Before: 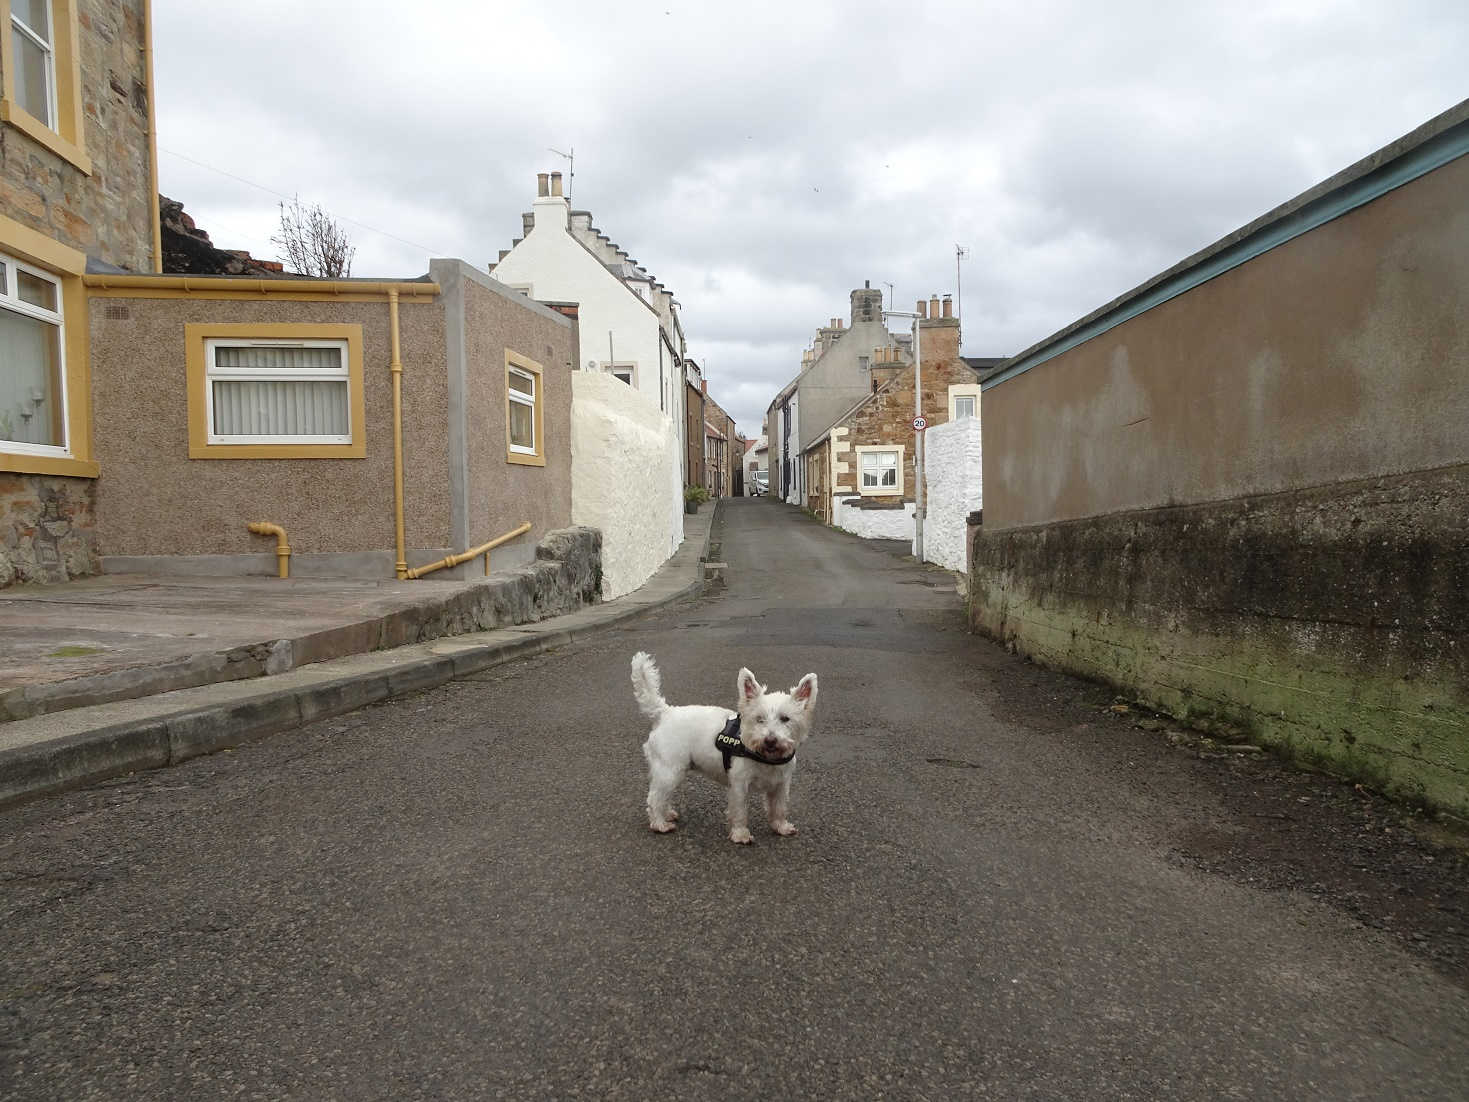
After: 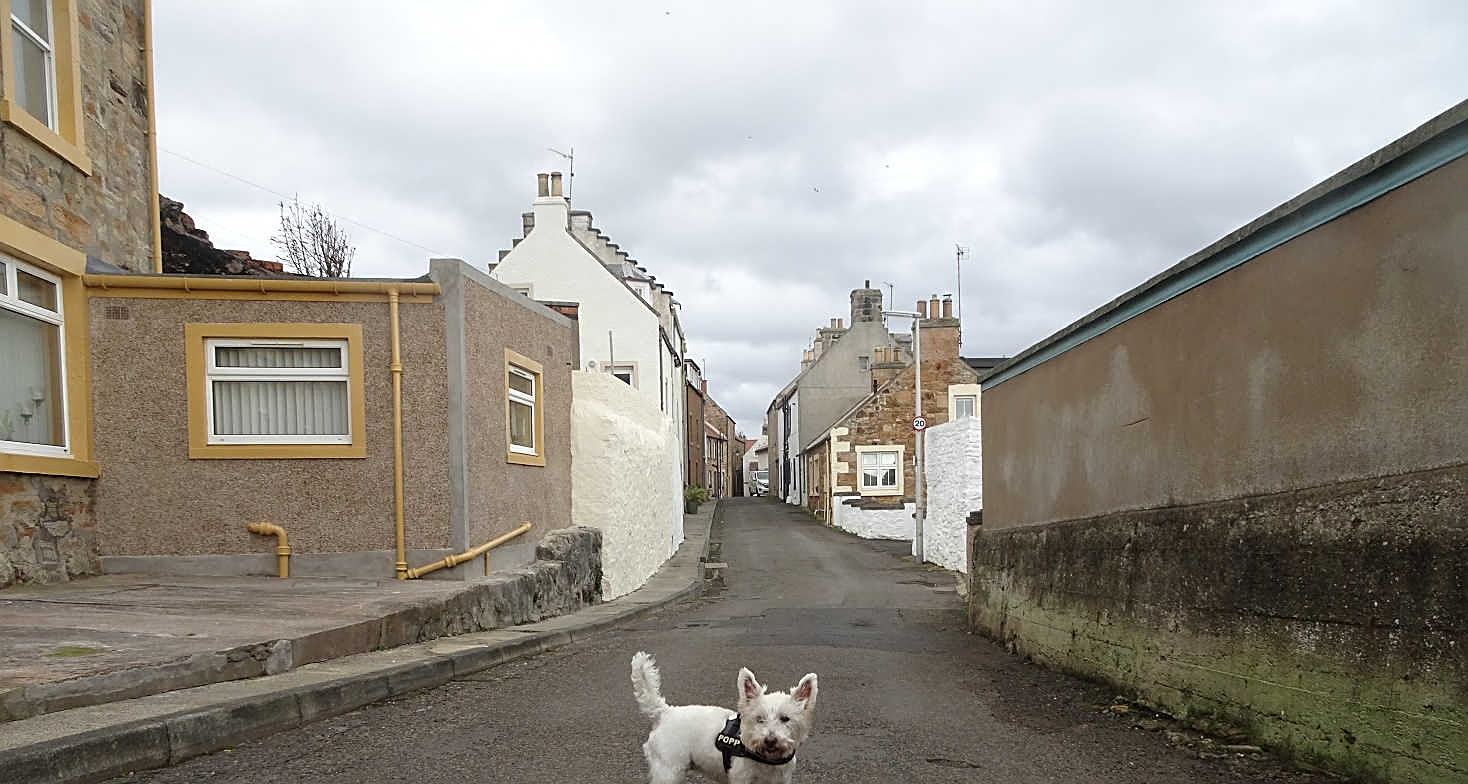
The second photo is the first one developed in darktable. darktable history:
crop: bottom 28.768%
sharpen: amount 0.585
